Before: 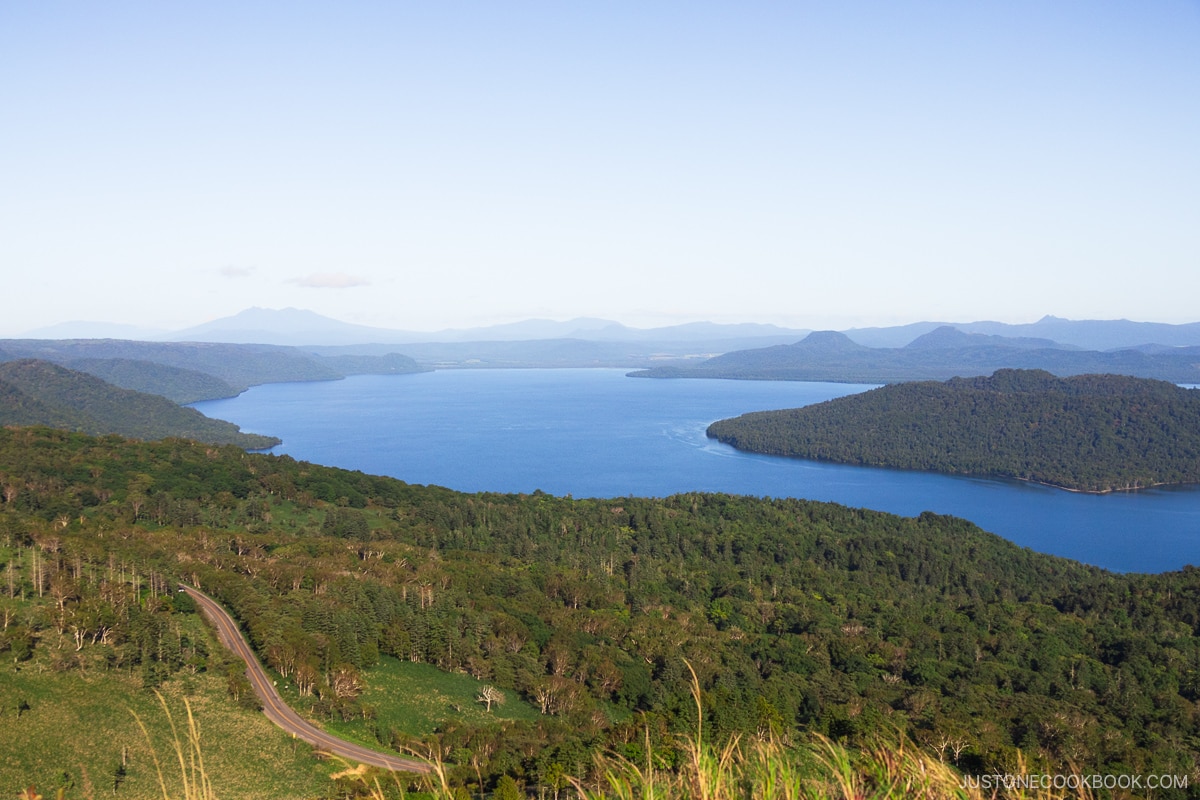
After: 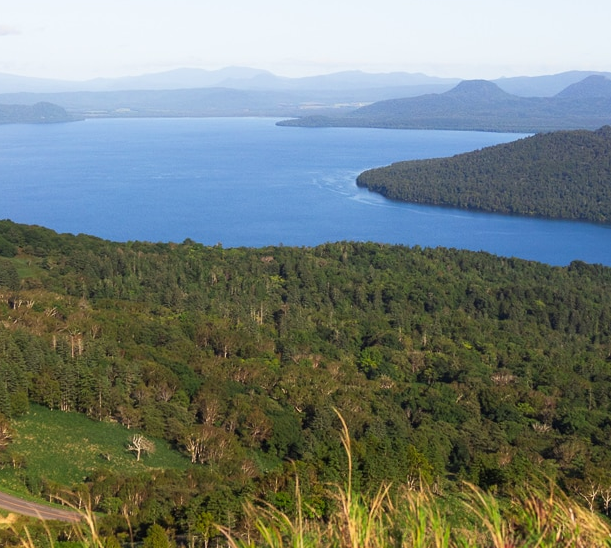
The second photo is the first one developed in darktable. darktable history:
crop and rotate: left 29.206%, top 31.441%, right 19.811%
